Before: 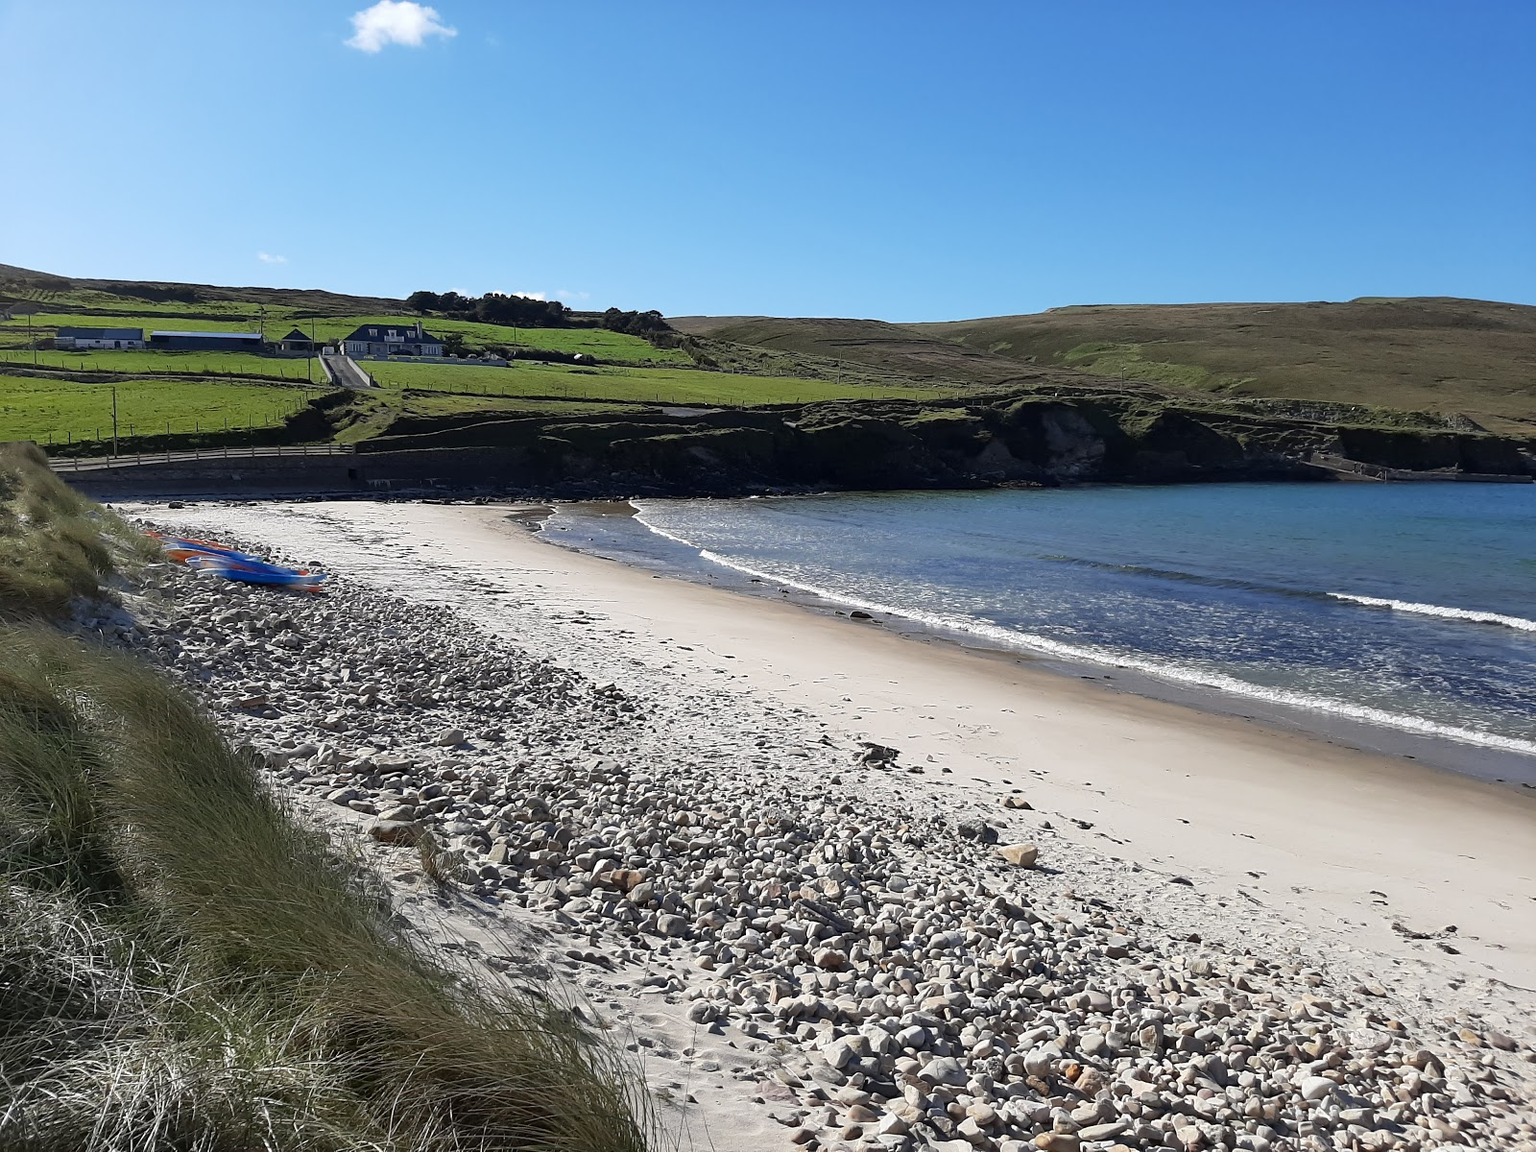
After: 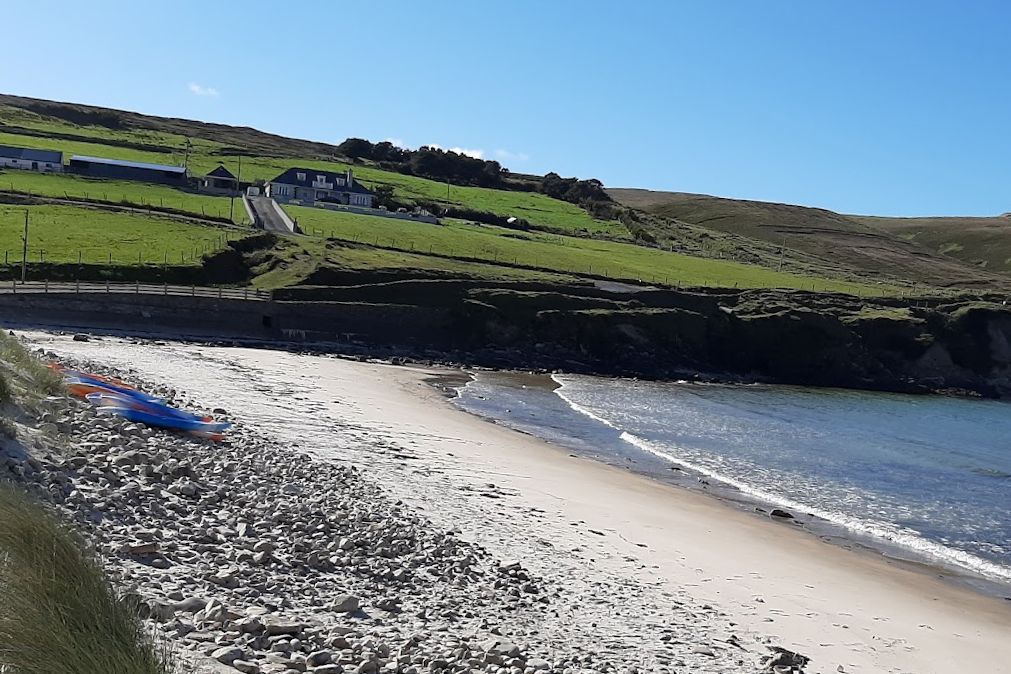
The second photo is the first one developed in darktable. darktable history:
color correction: highlights a* 0.003, highlights b* -0.283
white balance: red 1, blue 1
crop and rotate: angle -4.99°, left 2.122%, top 6.945%, right 27.566%, bottom 30.519%
